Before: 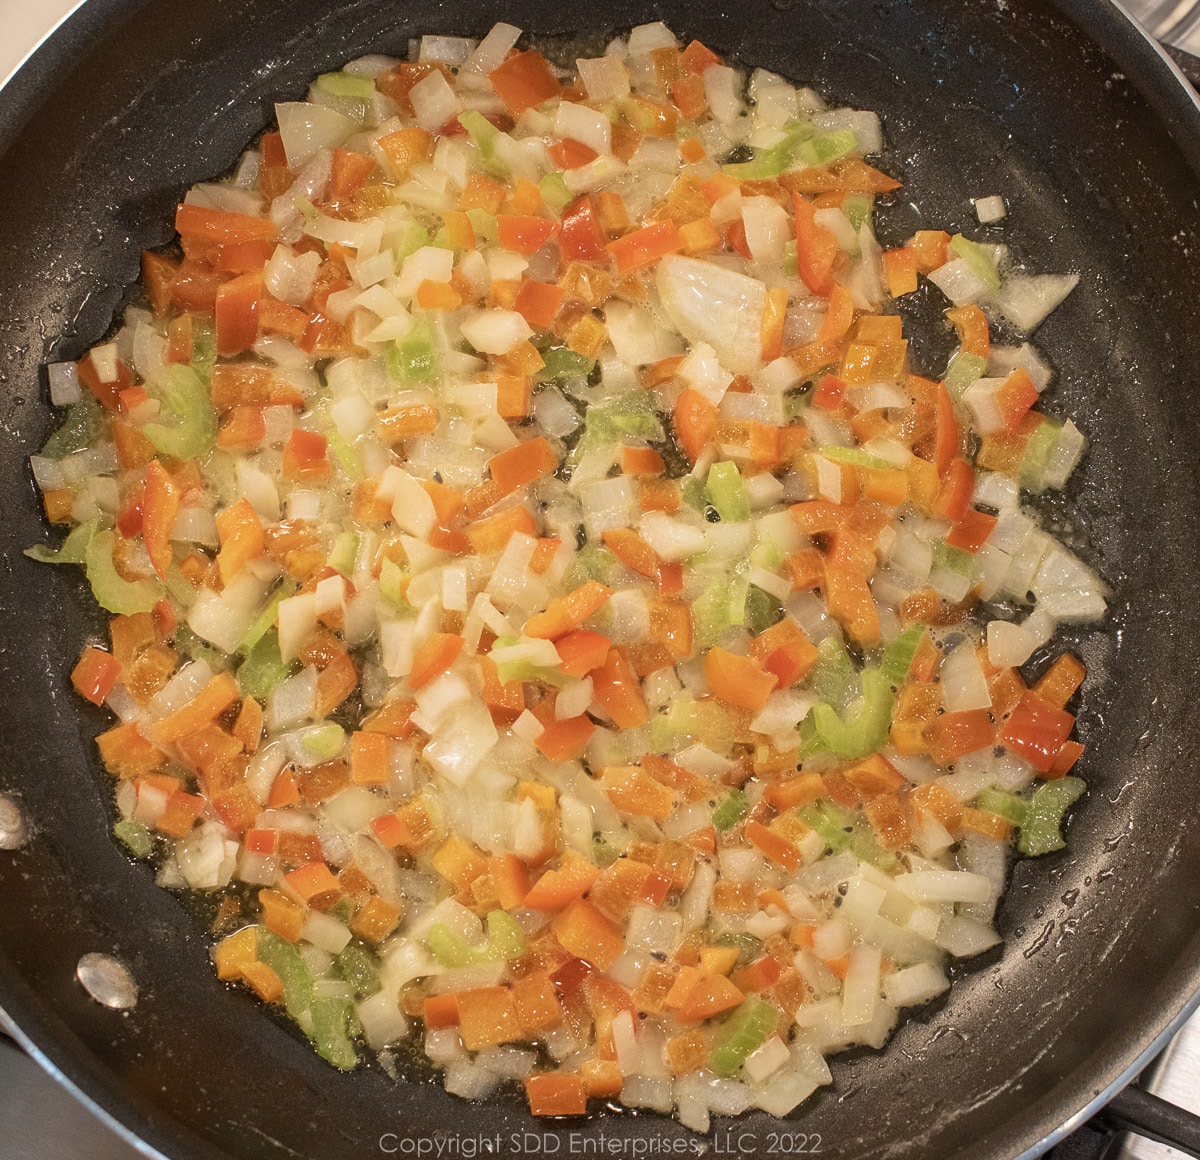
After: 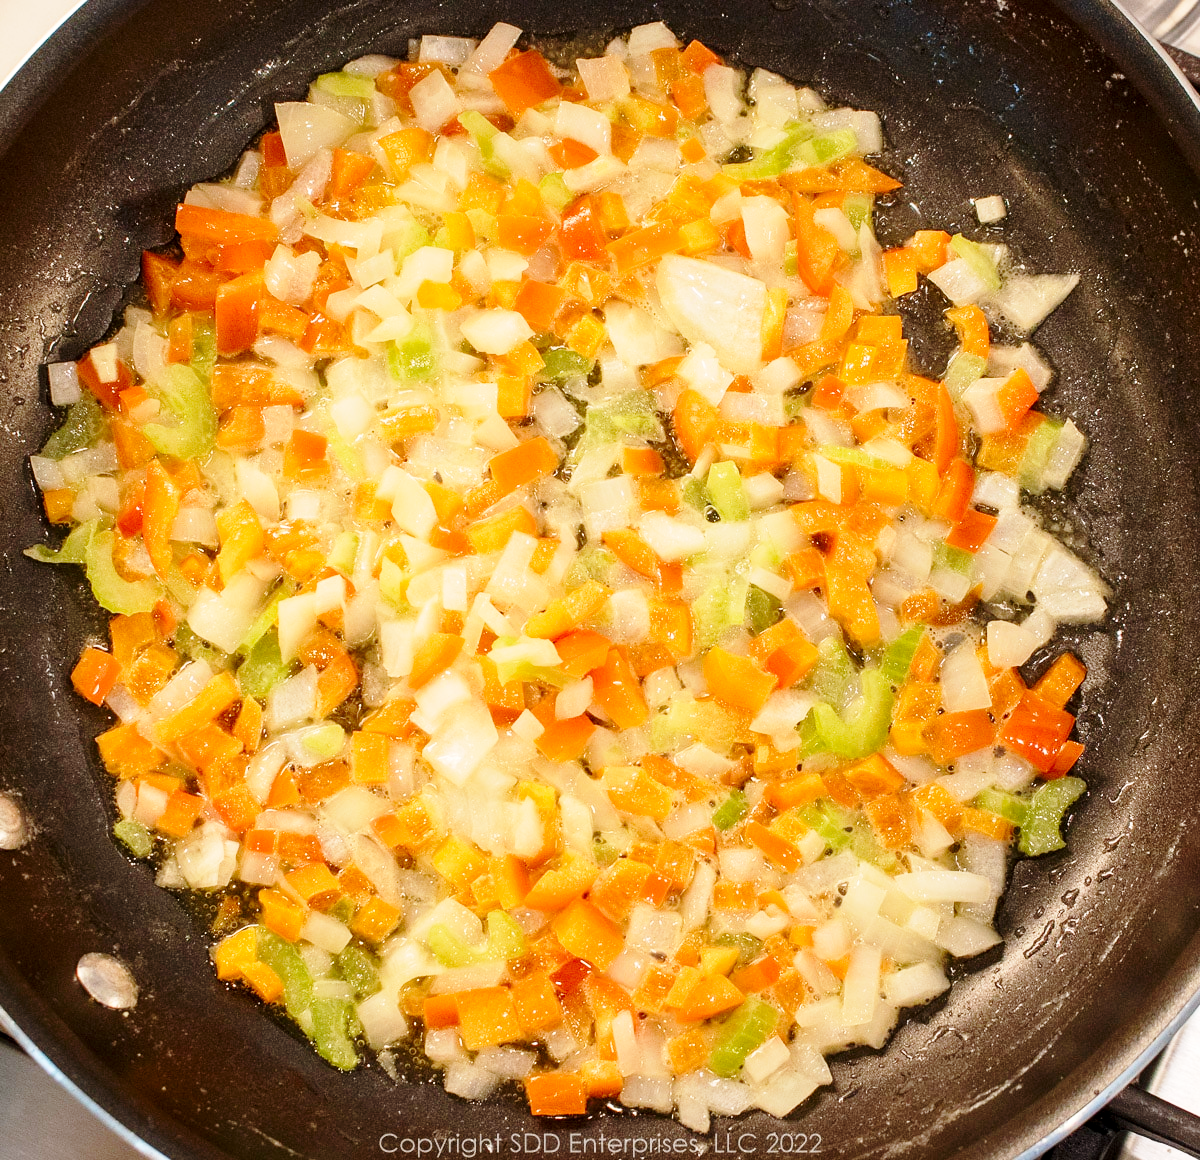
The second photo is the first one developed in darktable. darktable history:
exposure: black level correction 0.005, exposure 0.015 EV, compensate highlight preservation false
base curve: curves: ch0 [(0, 0) (0.028, 0.03) (0.121, 0.232) (0.46, 0.748) (0.859, 0.968) (1, 1)], preserve colors none
